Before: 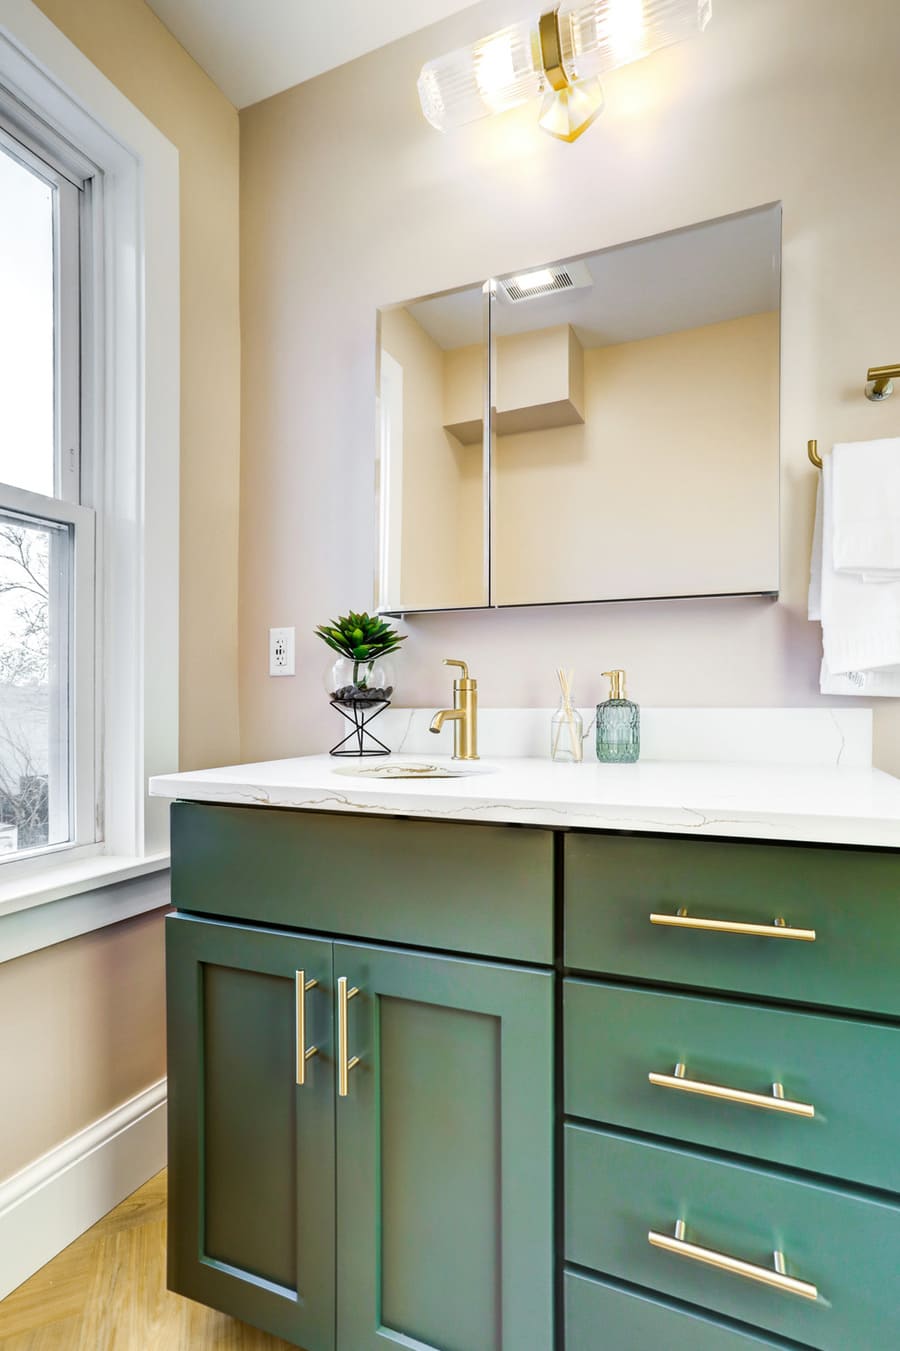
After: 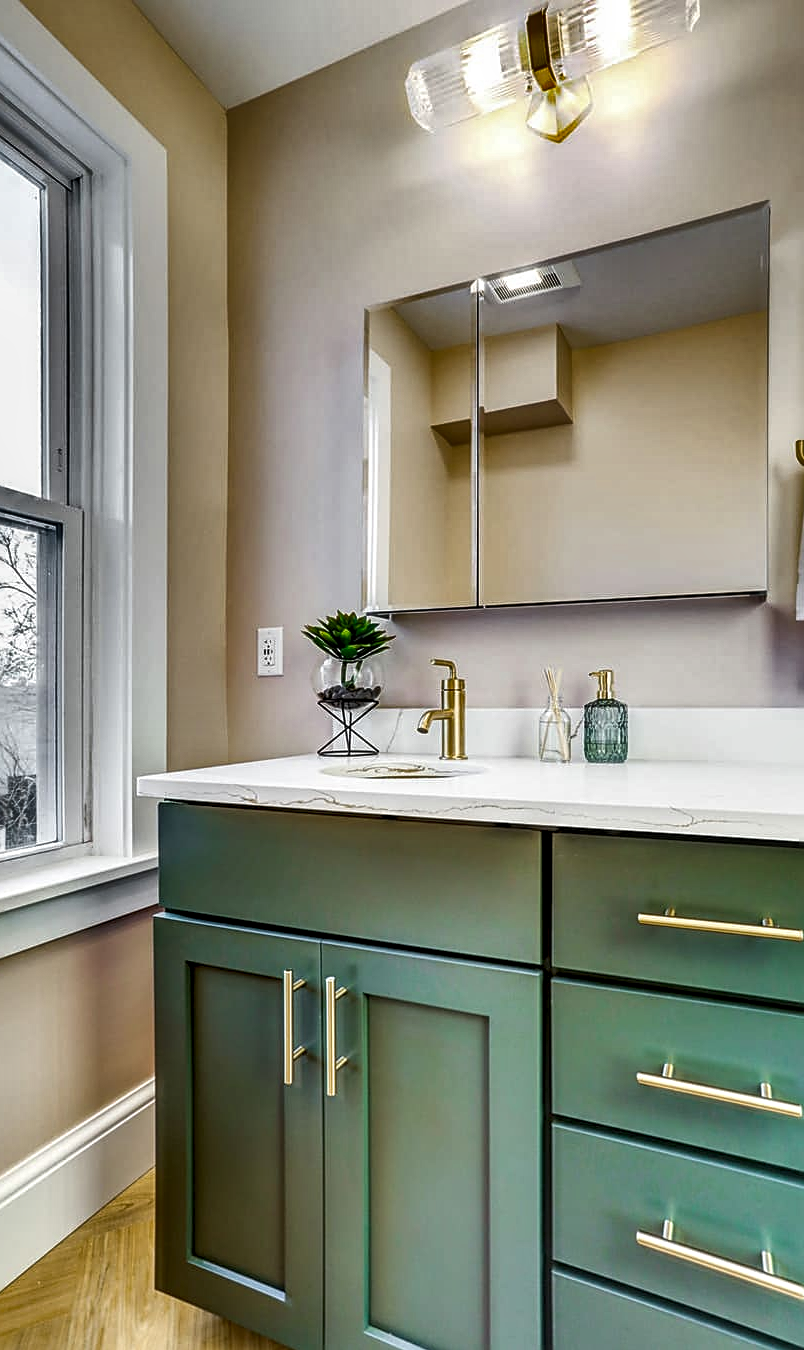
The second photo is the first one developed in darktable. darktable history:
sharpen: on, module defaults
local contrast: detail 144%
crop and rotate: left 1.431%, right 9.152%
shadows and highlights: white point adjustment -3.68, highlights -63.48, soften with gaussian
